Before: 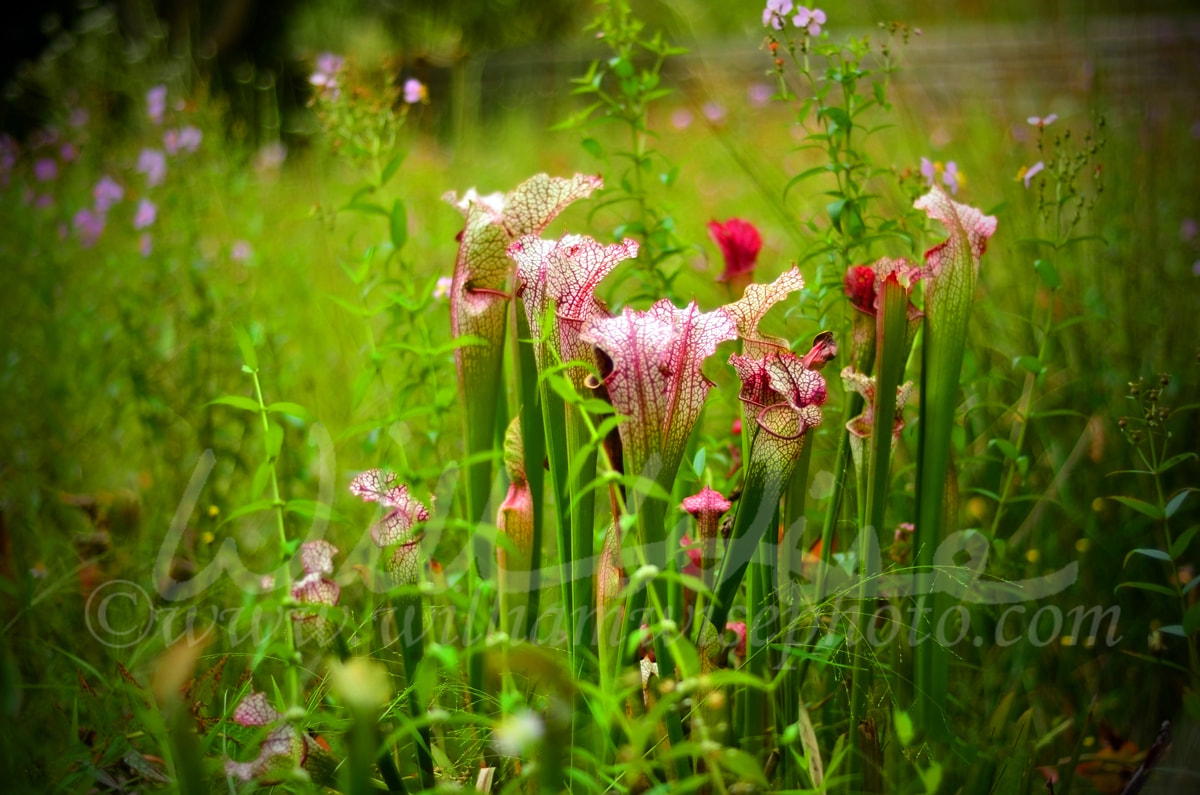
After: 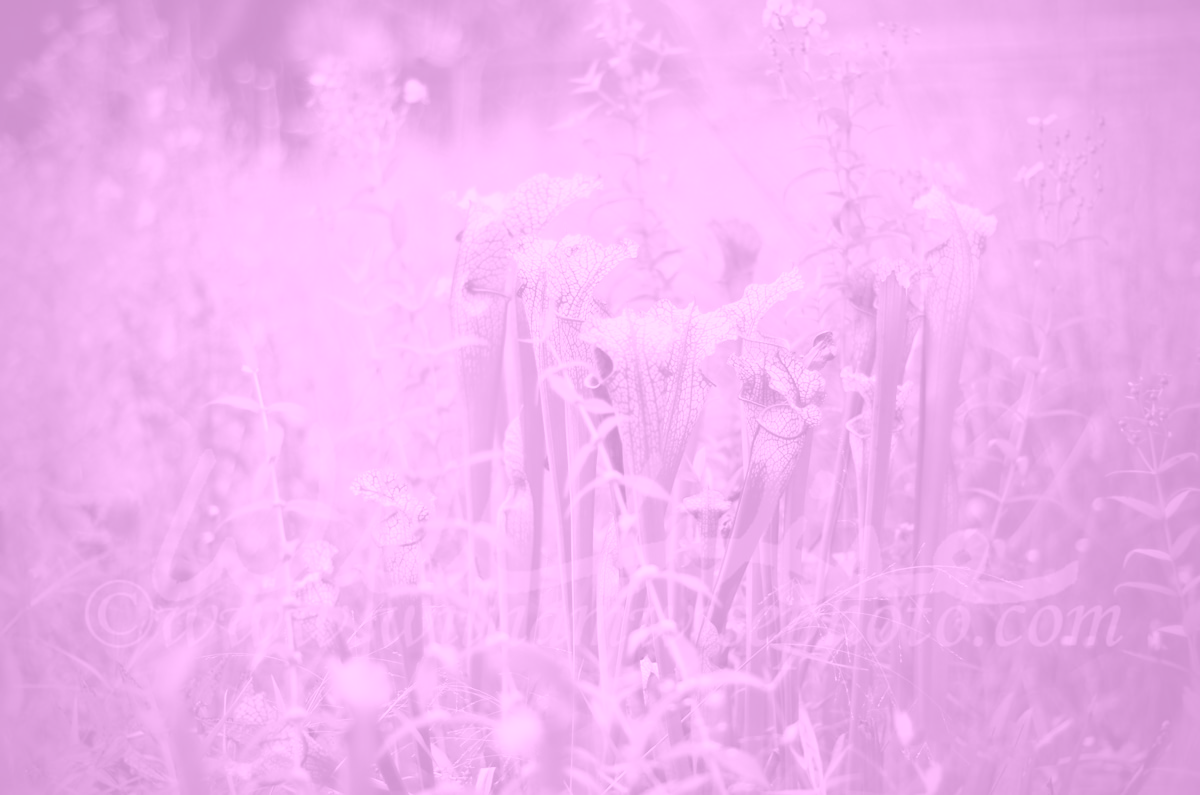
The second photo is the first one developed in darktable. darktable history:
colorize: hue 331.2°, saturation 69%, source mix 30.28%, lightness 69.02%, version 1
color balance rgb: perceptual saturation grading › global saturation -0.31%, global vibrance -8%, contrast -13%, saturation formula JzAzBz (2021)
color zones: curves: ch1 [(0, 0.708) (0.088, 0.648) (0.245, 0.187) (0.429, 0.326) (0.571, 0.498) (0.714, 0.5) (0.857, 0.5) (1, 0.708)]
